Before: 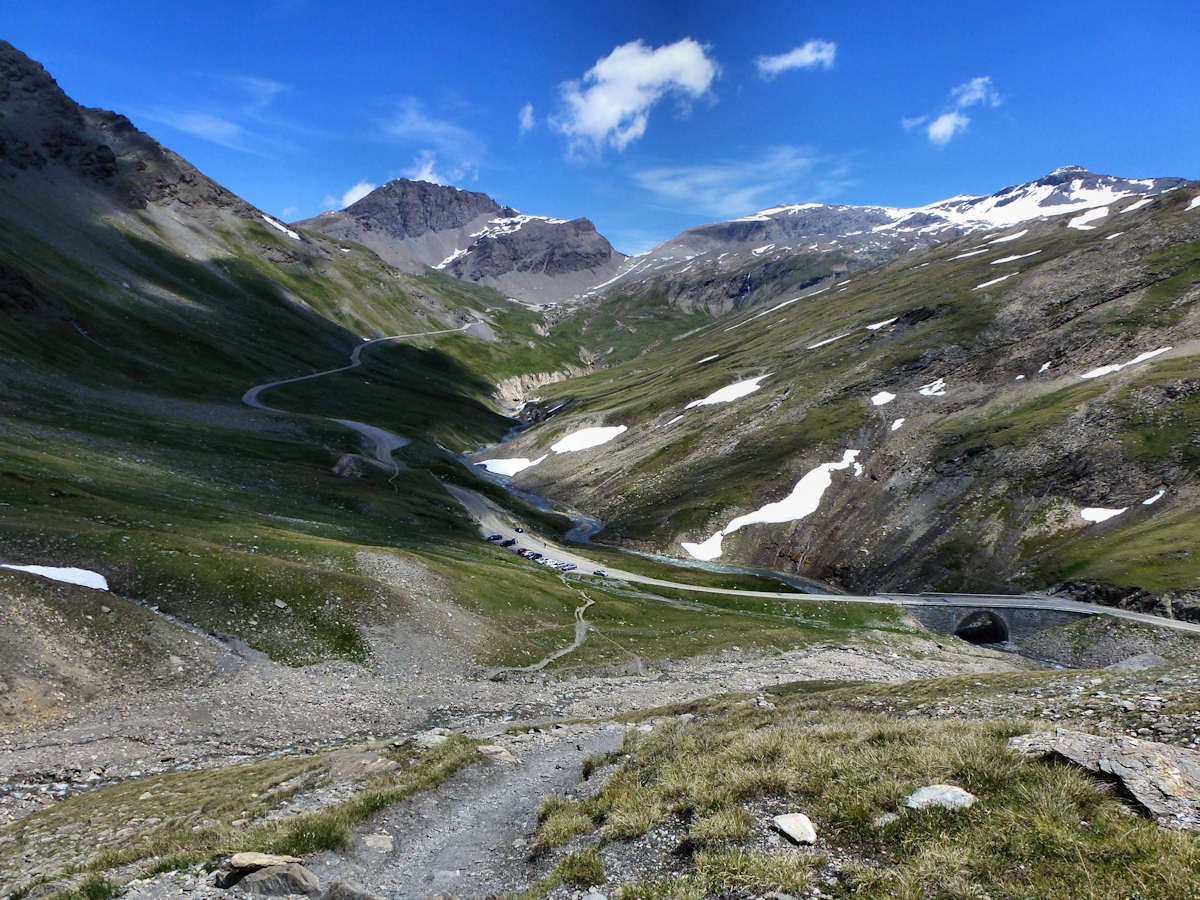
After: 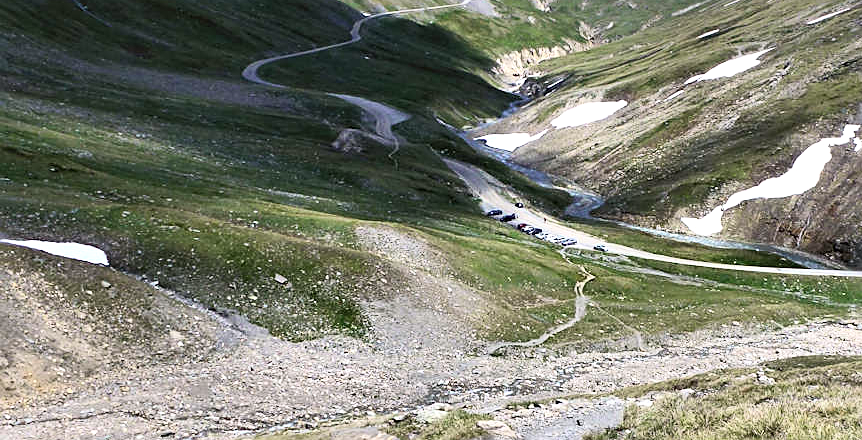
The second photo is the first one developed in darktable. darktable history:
color correction: highlights a* 2.98, highlights b* -1.09, shadows a* -0.068, shadows b* 2.23, saturation 0.979
crop: top 36.146%, right 28.139%, bottom 14.865%
sharpen: on, module defaults
exposure: black level correction 0, exposure 0.499 EV, compensate highlight preservation false
color zones: curves: ch1 [(0.113, 0.438) (0.75, 0.5)]; ch2 [(0.12, 0.526) (0.75, 0.5)], mix 25.93%
contrast brightness saturation: contrast 0.202, brightness 0.168, saturation 0.218
